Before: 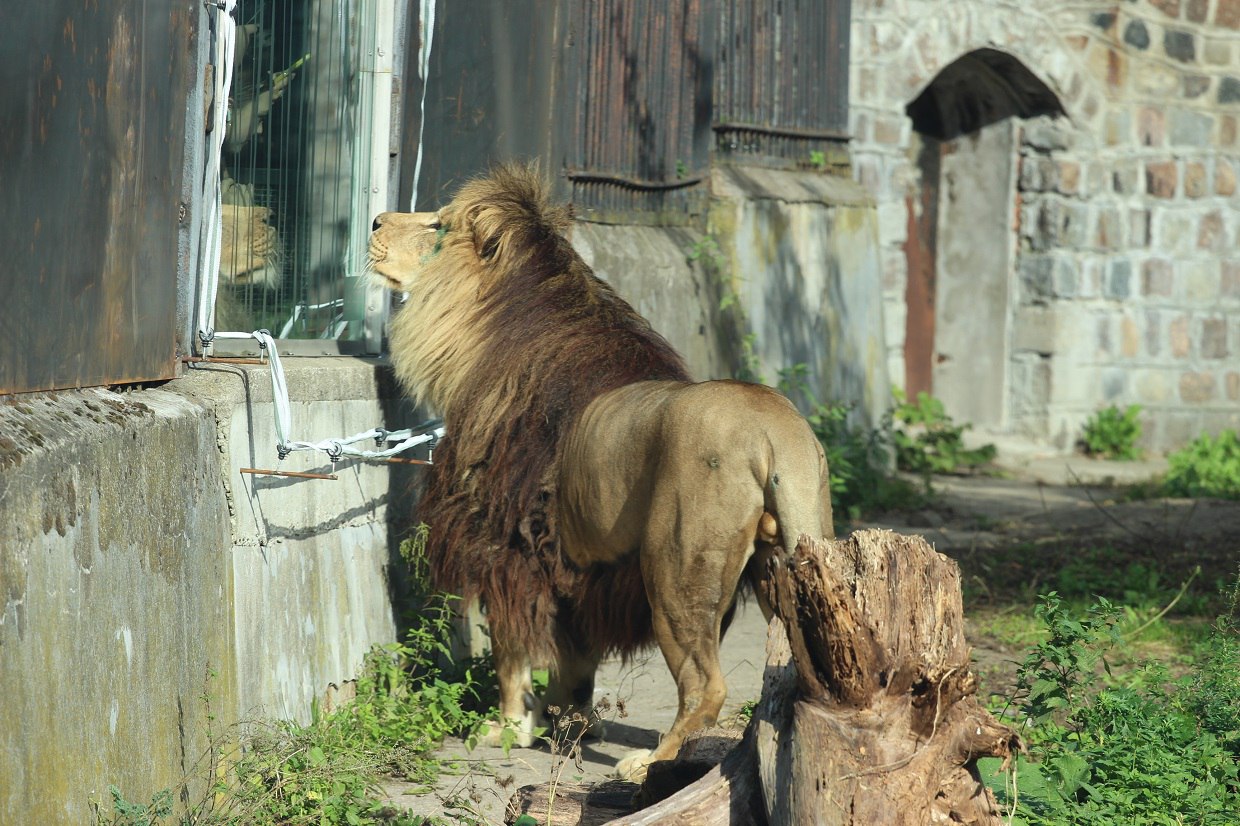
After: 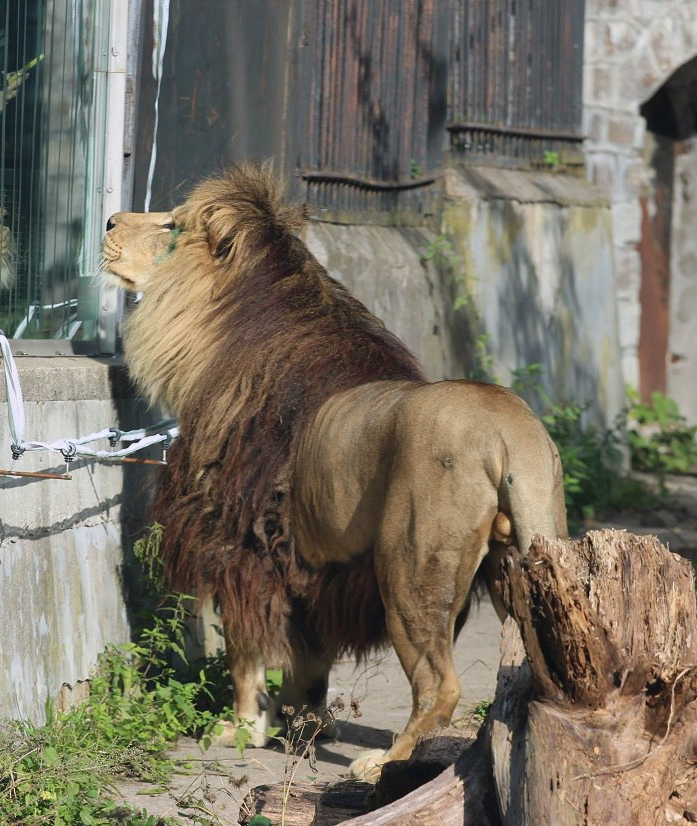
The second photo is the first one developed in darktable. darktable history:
shadows and highlights: low approximation 0.01, soften with gaussian
exposure: exposure -0.242 EV, compensate highlight preservation false
white balance: red 1.05, blue 1.072
crop: left 21.496%, right 22.254%
